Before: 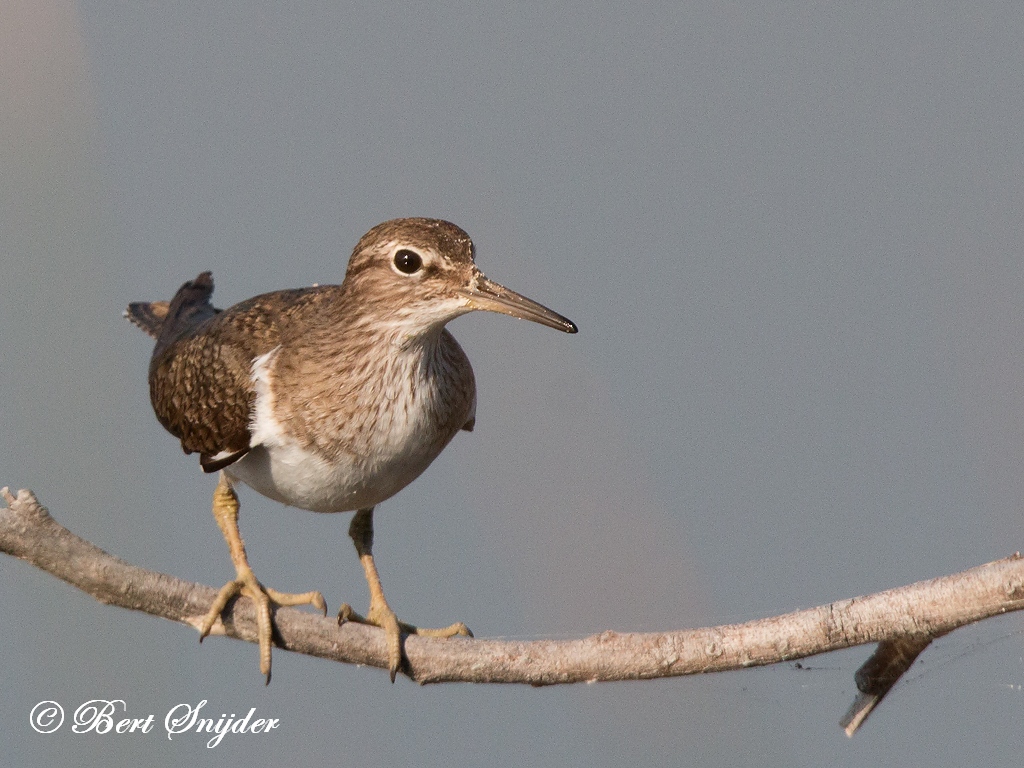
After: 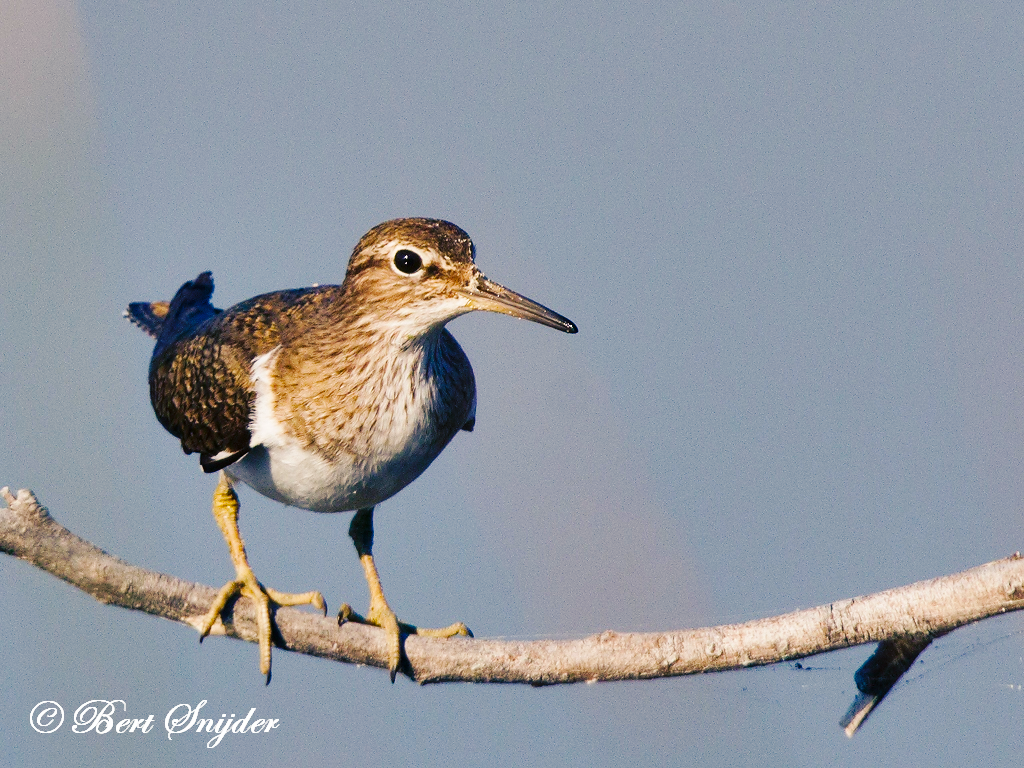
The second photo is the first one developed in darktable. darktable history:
base curve: curves: ch0 [(0, 0) (0.036, 0.025) (0.121, 0.166) (0.206, 0.329) (0.605, 0.79) (1, 1)], preserve colors none
shadows and highlights: shadows 52.69, highlights color adjustment 0.692%, soften with gaussian
color balance rgb: shadows lift › luminance -40.766%, shadows lift › chroma 14.168%, shadows lift › hue 257.25°, perceptual saturation grading › global saturation 55.371%, perceptual saturation grading › highlights -50.419%, perceptual saturation grading › mid-tones 40.672%, perceptual saturation grading › shadows 30.188%
